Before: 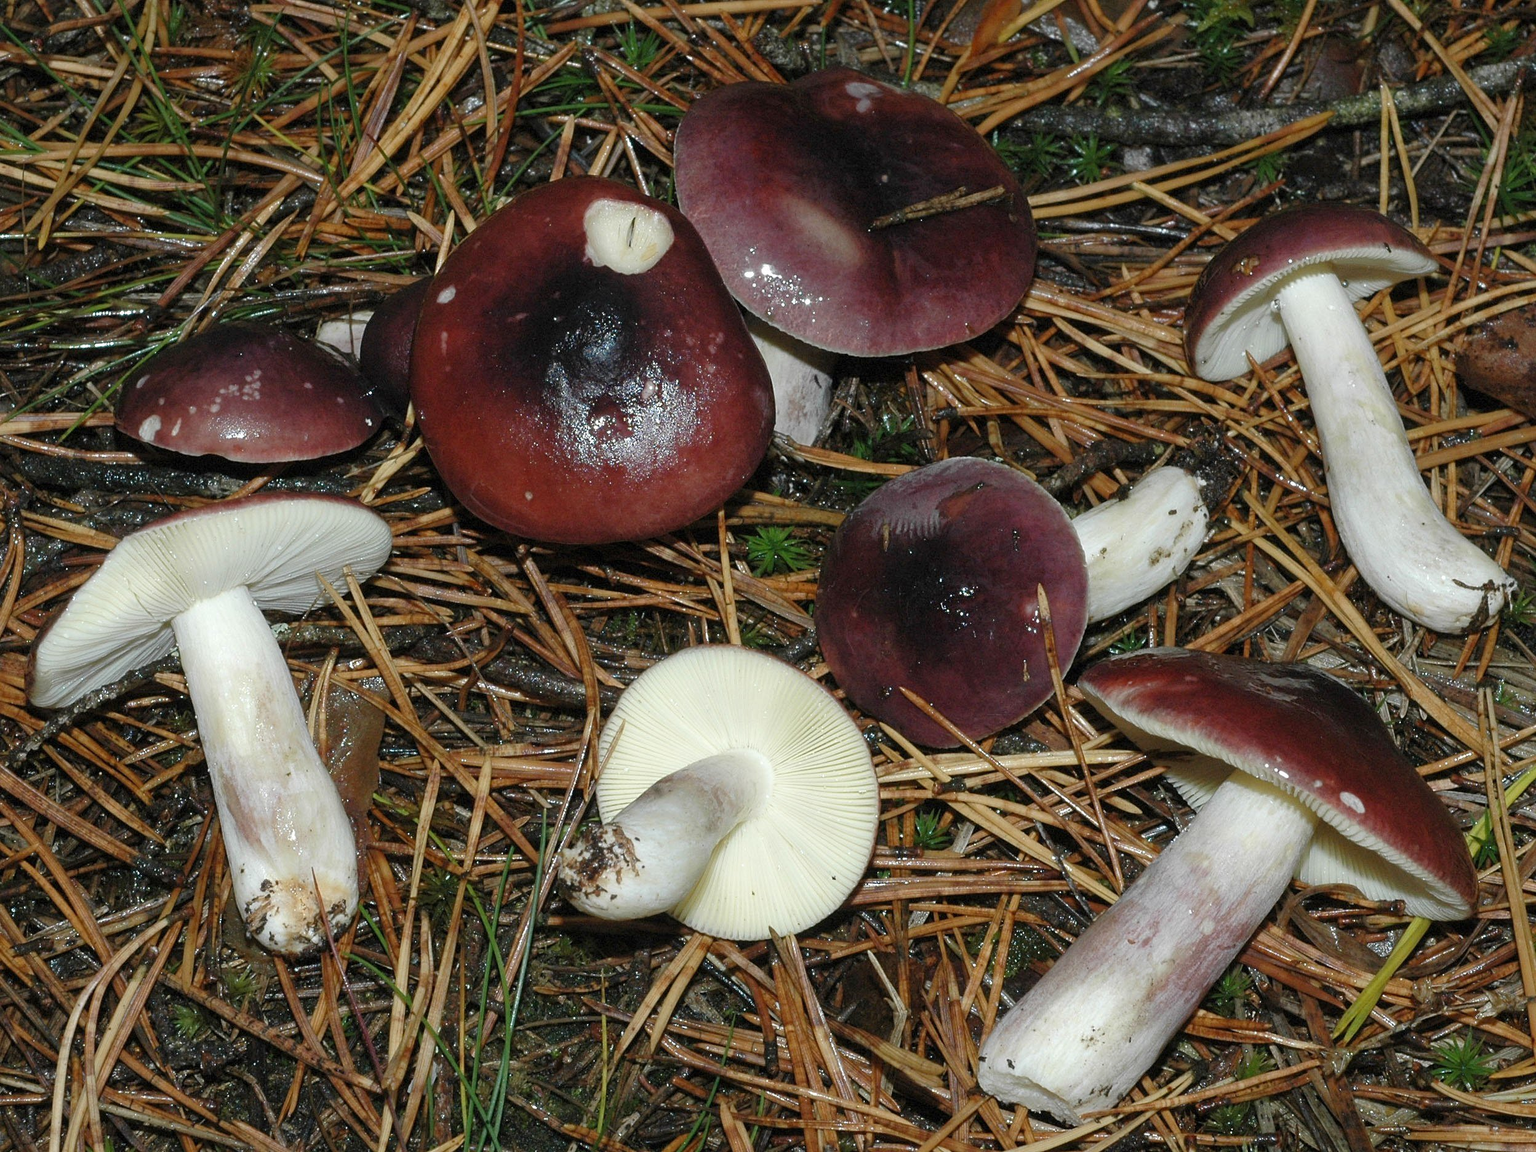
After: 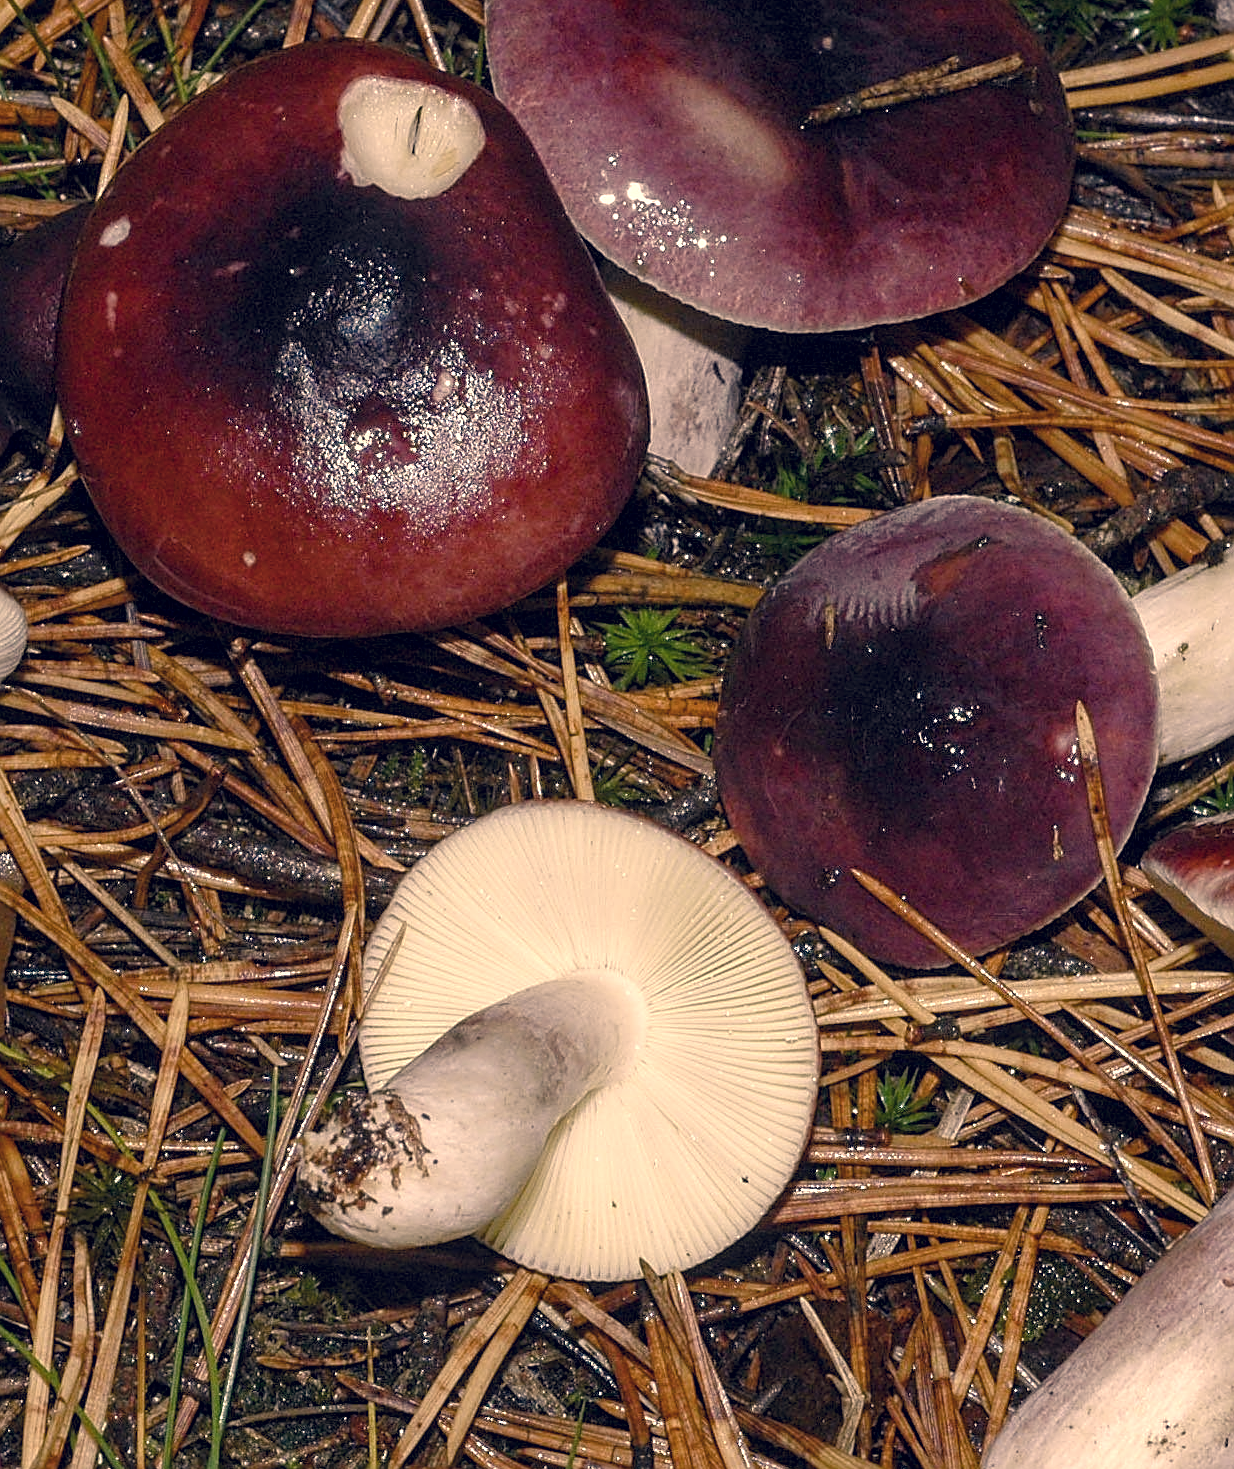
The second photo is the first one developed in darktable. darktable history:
shadows and highlights: shadows 11.28, white point adjustment 1.16, highlights -1.38, soften with gaussian
color balance rgb: shadows lift › chroma 1.033%, shadows lift › hue 217.1°, perceptual saturation grading › global saturation 39.403%, perceptual saturation grading › highlights -50.529%, perceptual saturation grading › shadows 30.614%
color correction: highlights a* 20.12, highlights b* 28.18, shadows a* 3.32, shadows b* -17.18, saturation 0.734
contrast brightness saturation: contrast -0.014, brightness -0.005, saturation 0.037
local contrast: detail 130%
crop and rotate: angle 0.019°, left 24.463%, top 13.201%, right 26.049%, bottom 8.246%
sharpen: on, module defaults
